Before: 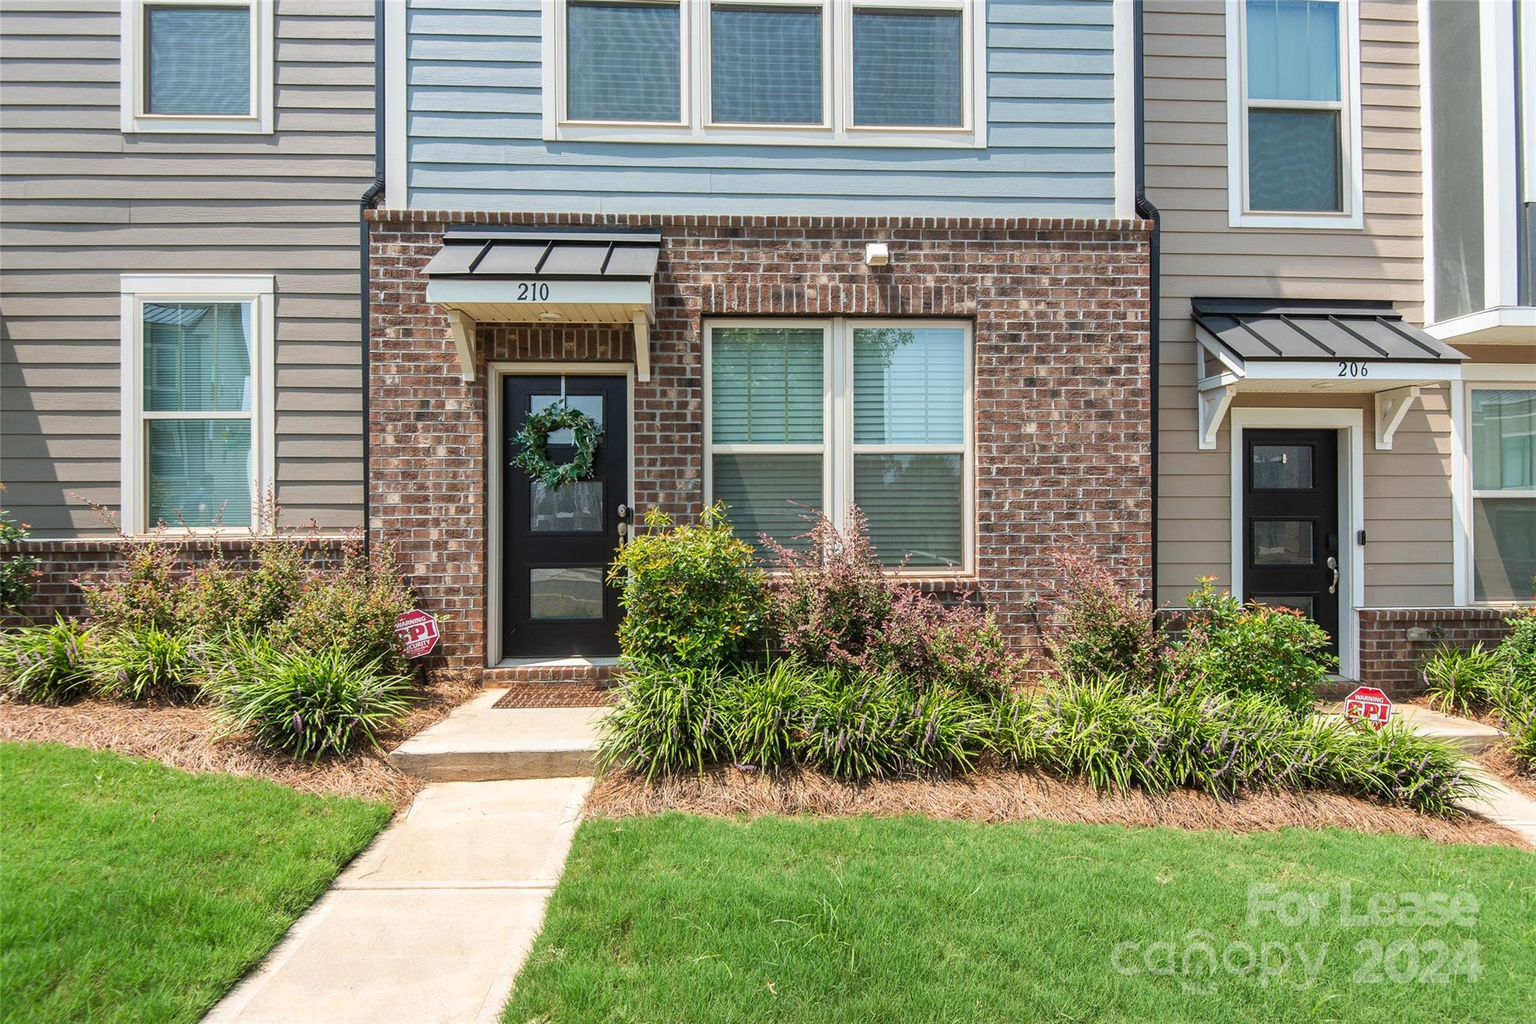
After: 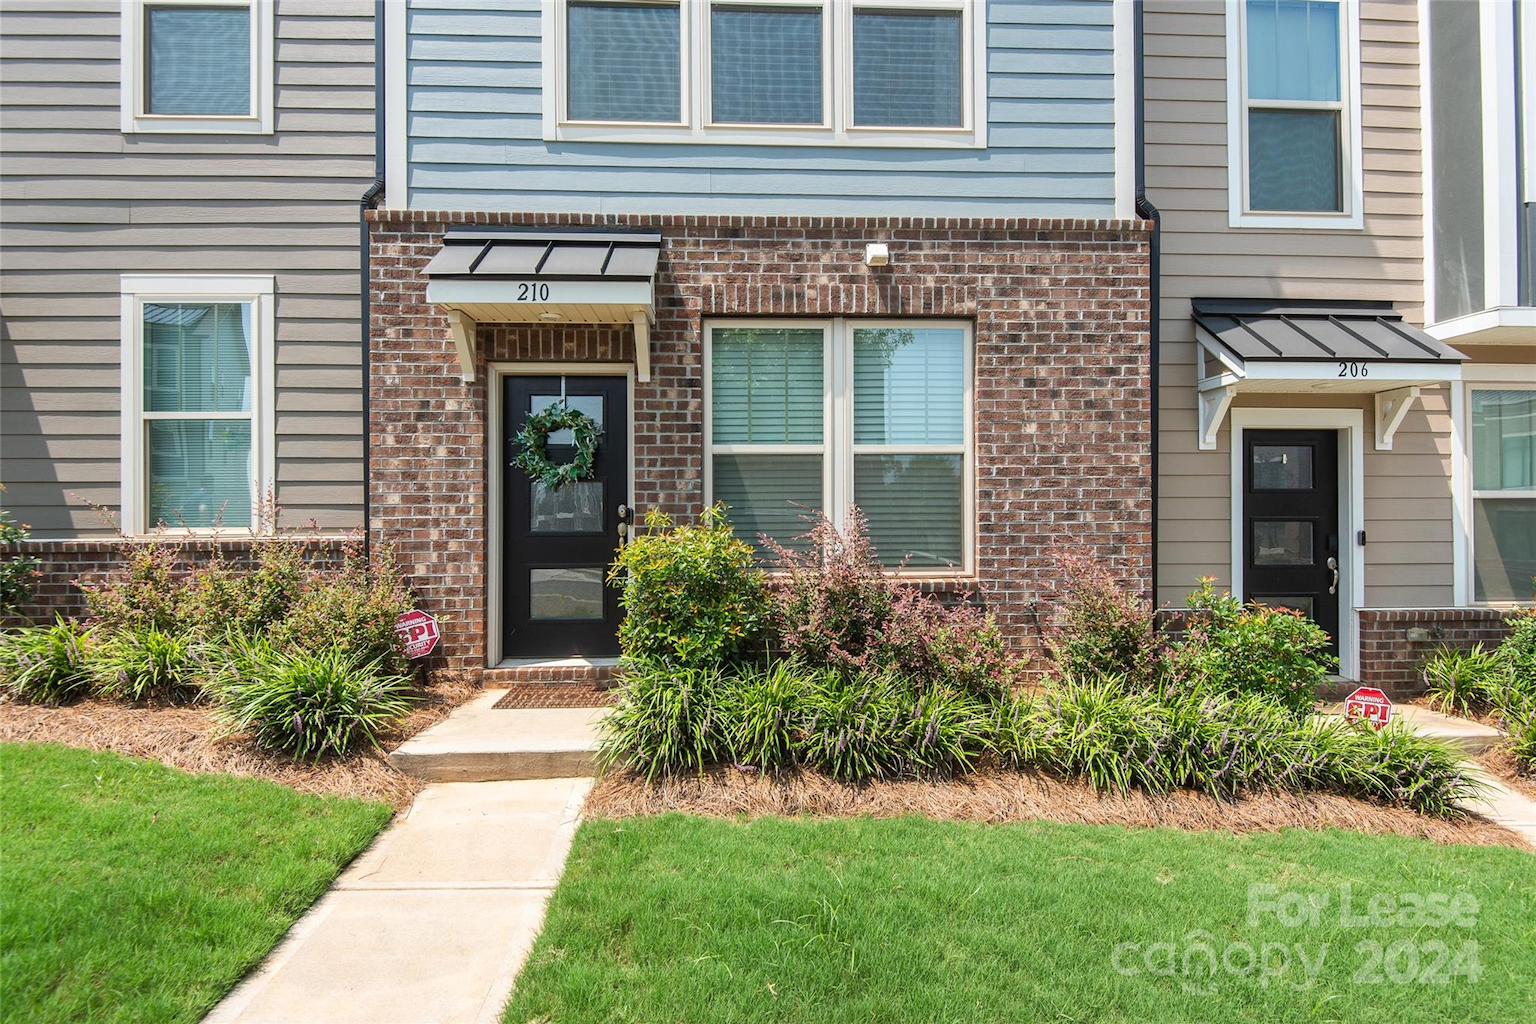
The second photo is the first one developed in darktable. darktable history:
levels: black 0.086%
